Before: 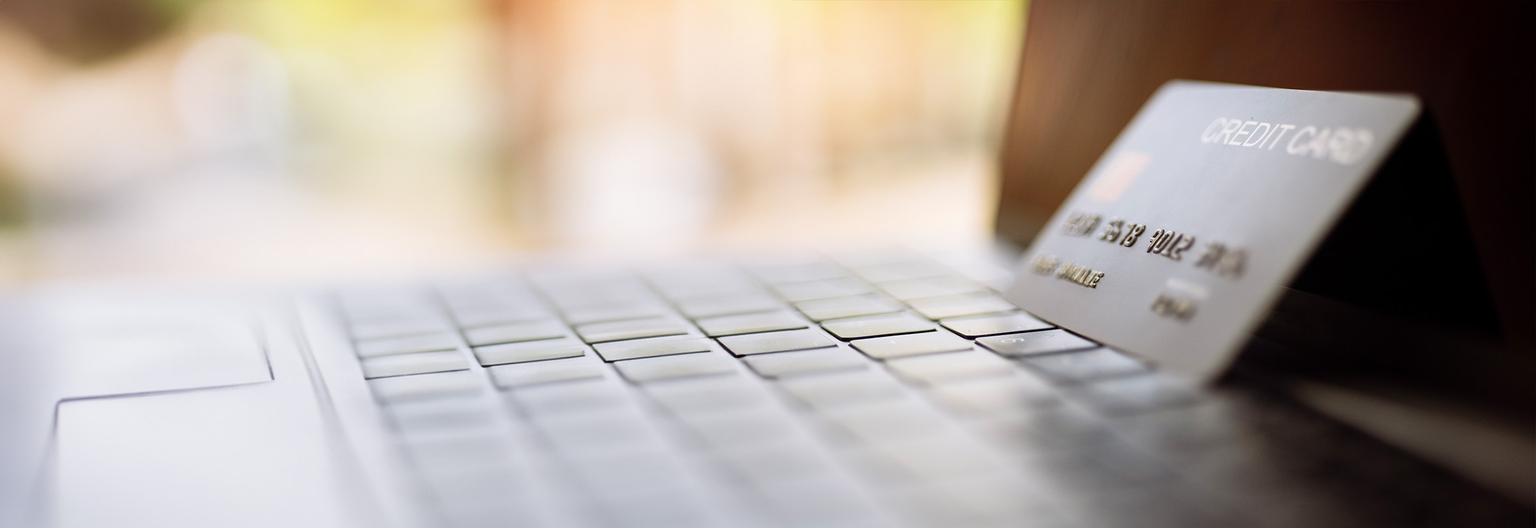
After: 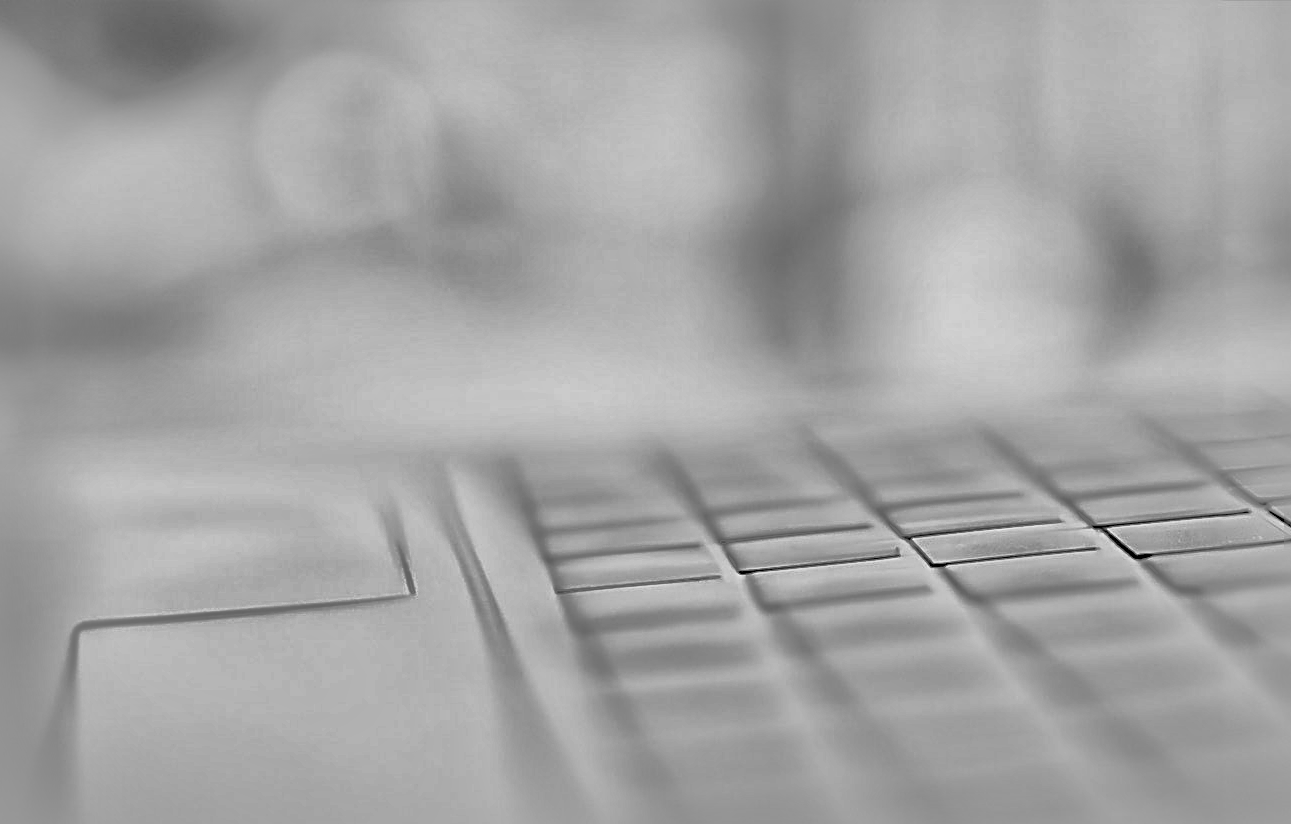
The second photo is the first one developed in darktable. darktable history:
color balance rgb: shadows lift › chroma 1%, shadows lift › hue 113°, highlights gain › chroma 0.2%, highlights gain › hue 333°, perceptual saturation grading › global saturation 20%, perceptual saturation grading › highlights -50%, perceptual saturation grading › shadows 25%, contrast -10%
monochrome: a 32, b 64, size 2.3, highlights 1
global tonemap: drago (1, 100), detail 1
crop: left 0.587%, right 45.588%, bottom 0.086%
shadows and highlights: shadows 38.43, highlights -74.54
sharpen: radius 2.531, amount 0.628
